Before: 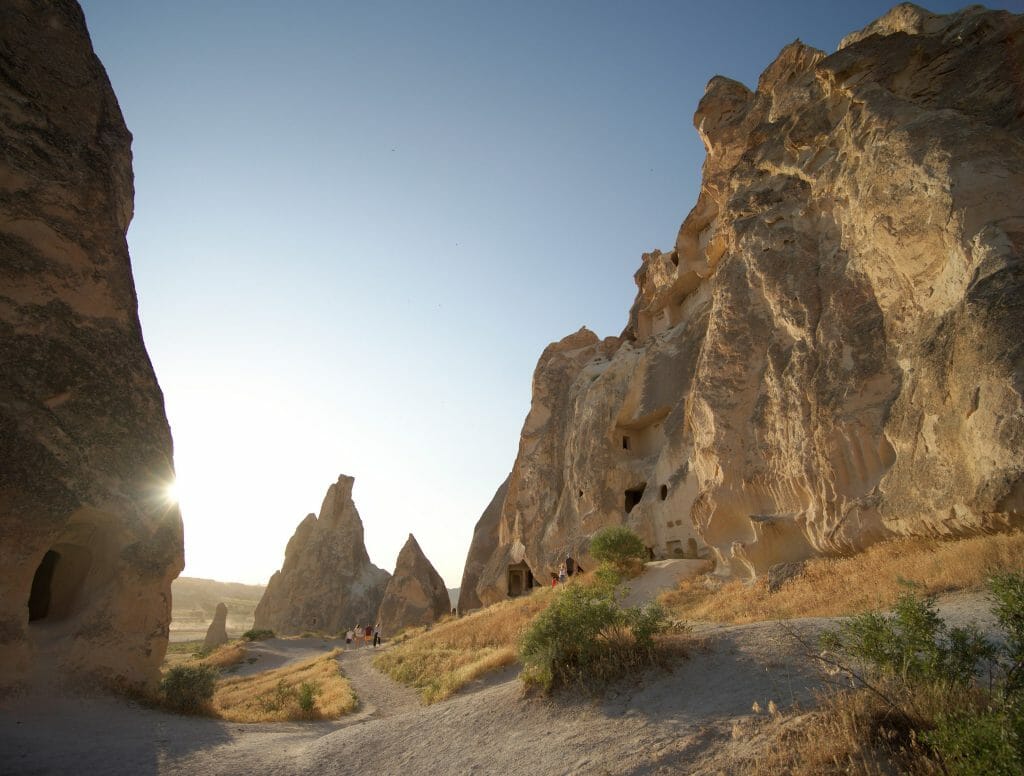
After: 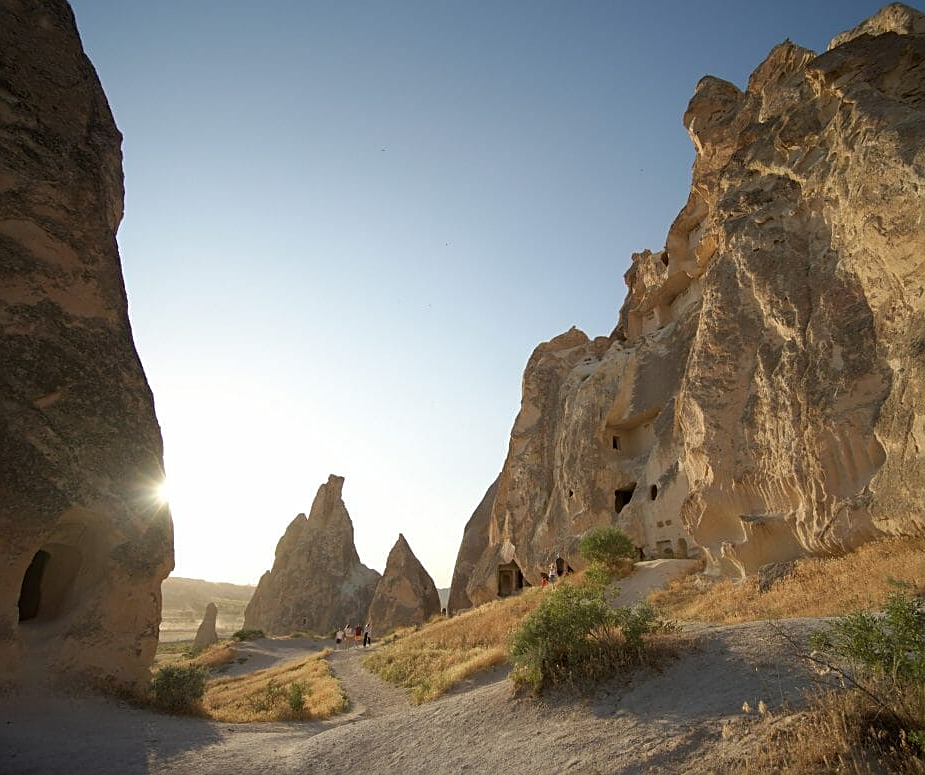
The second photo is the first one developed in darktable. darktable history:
sharpen: on, module defaults
crop and rotate: left 1.02%, right 8.634%
